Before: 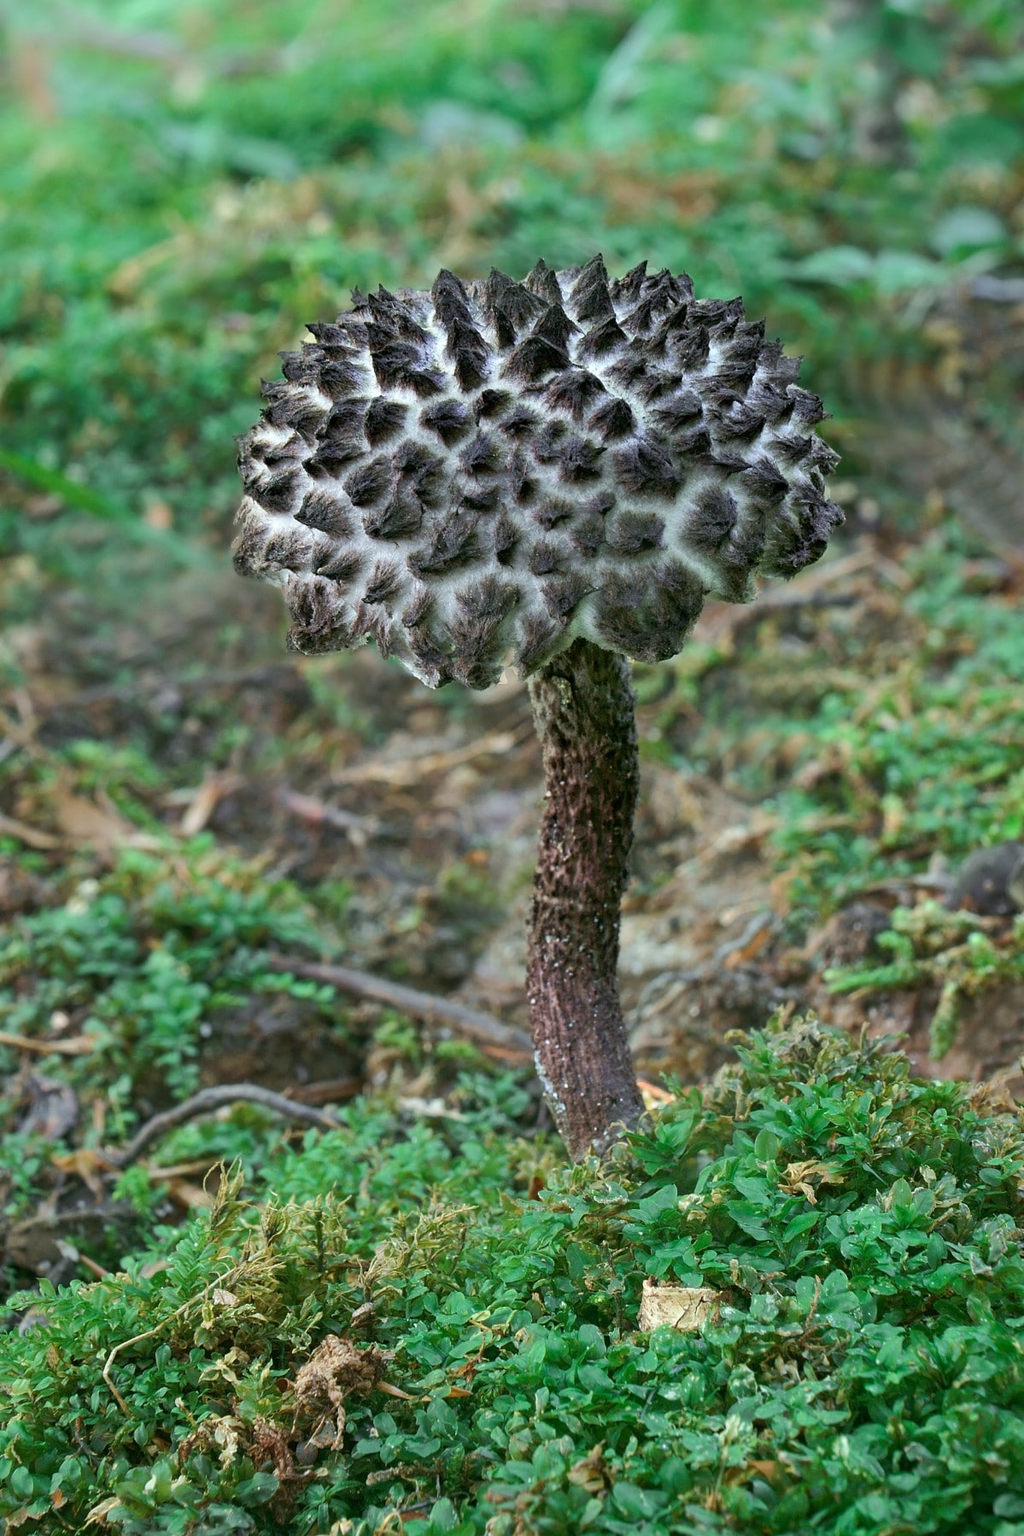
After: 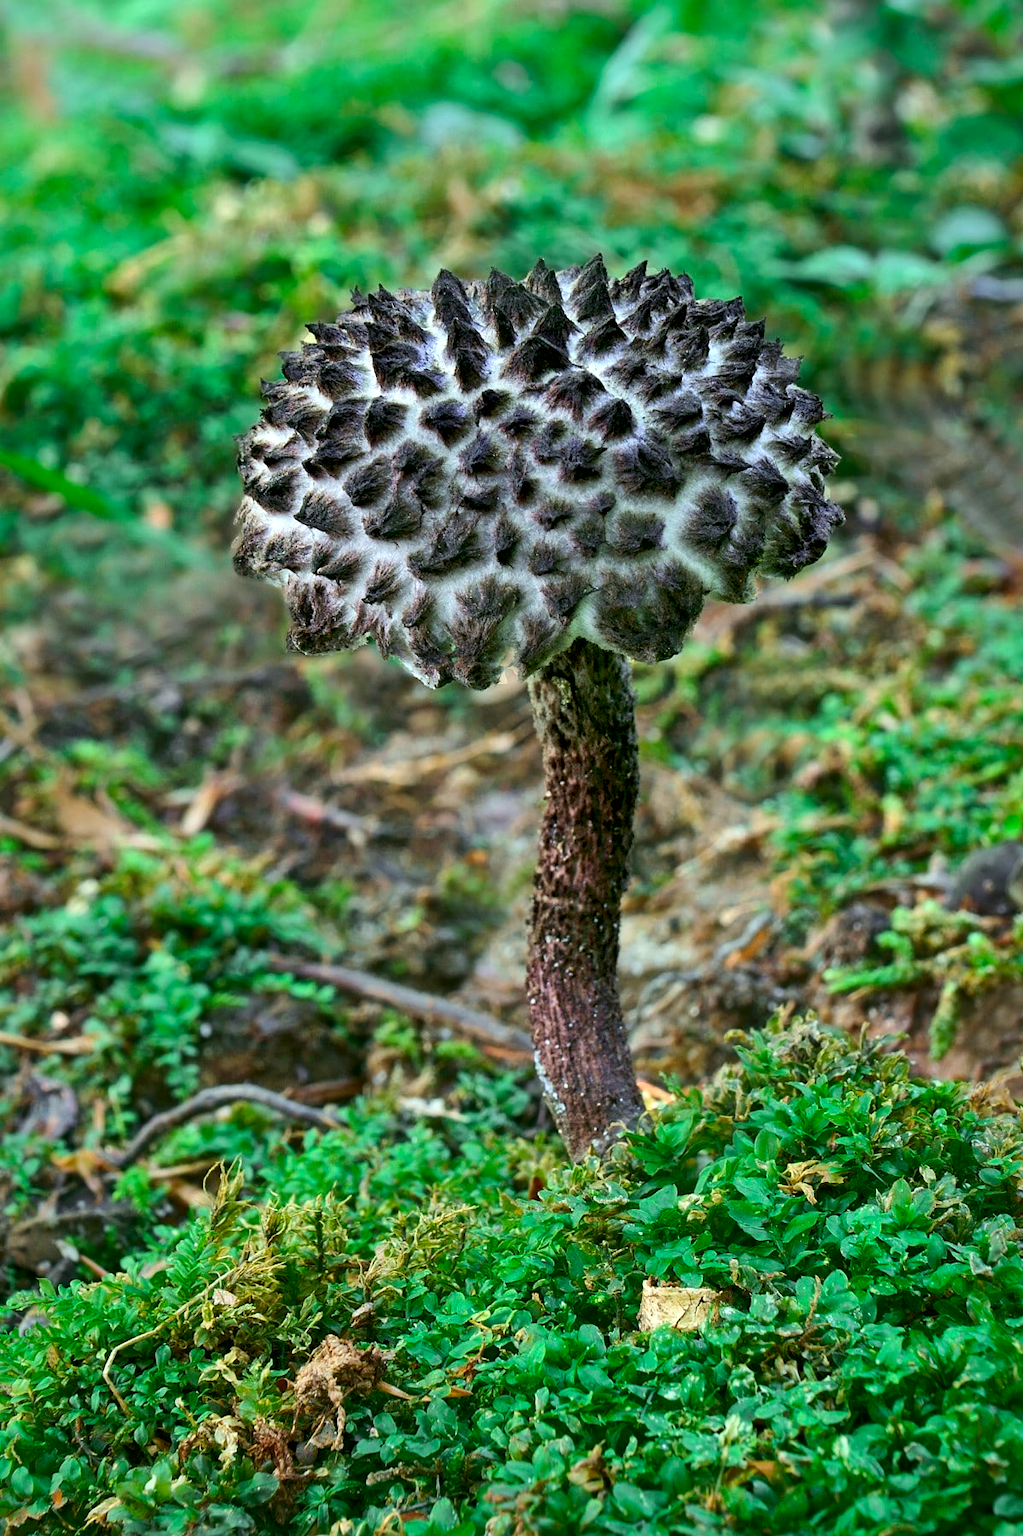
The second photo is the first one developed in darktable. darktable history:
local contrast: mode bilateral grid, contrast 24, coarseness 47, detail 151%, midtone range 0.2
contrast brightness saturation: saturation 0.483
